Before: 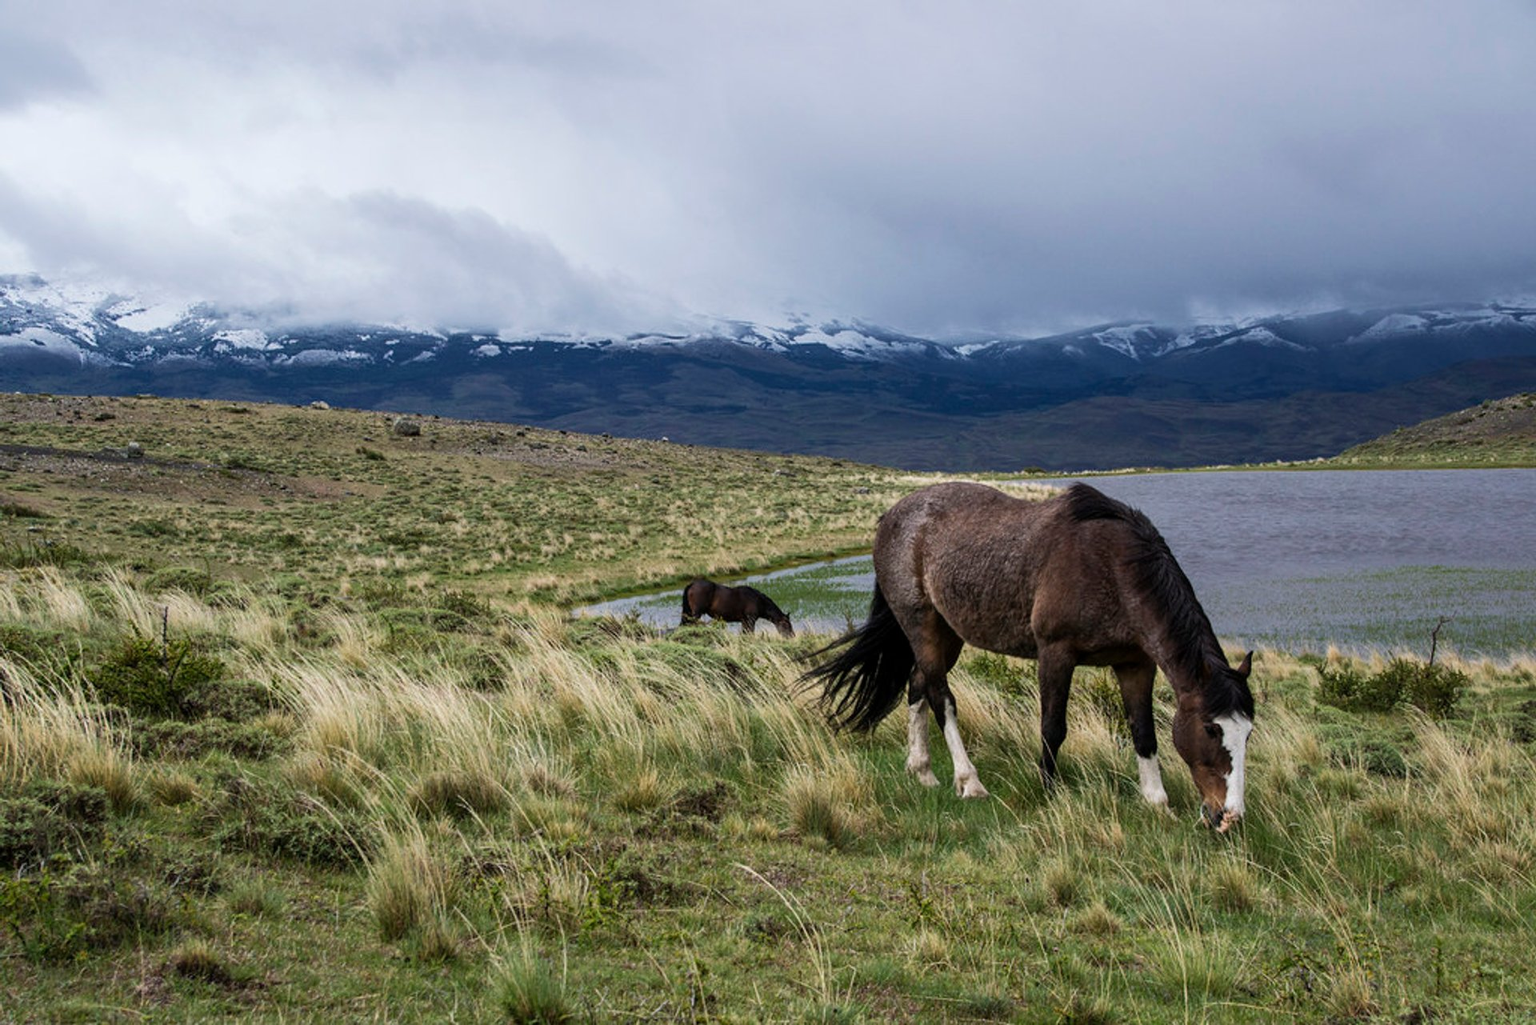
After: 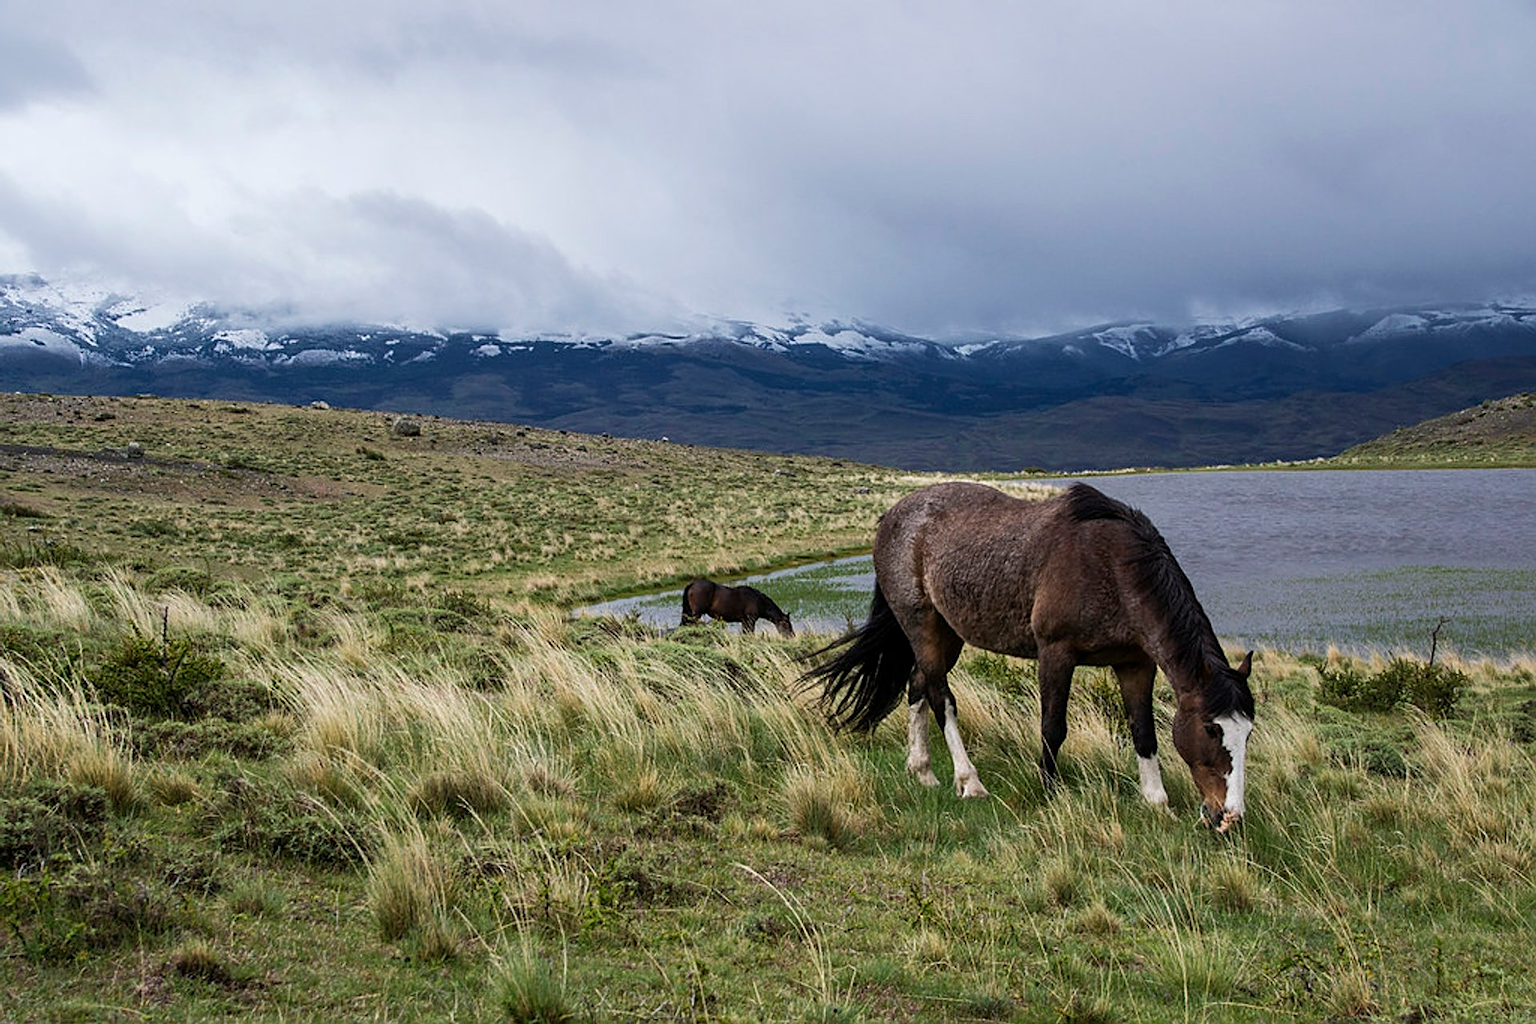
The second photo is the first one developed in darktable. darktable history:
color zones: curves: ch1 [(0, 0.513) (0.143, 0.524) (0.286, 0.511) (0.429, 0.506) (0.571, 0.503) (0.714, 0.503) (0.857, 0.508) (1, 0.513)], mix 40.66%
sharpen: on, module defaults
